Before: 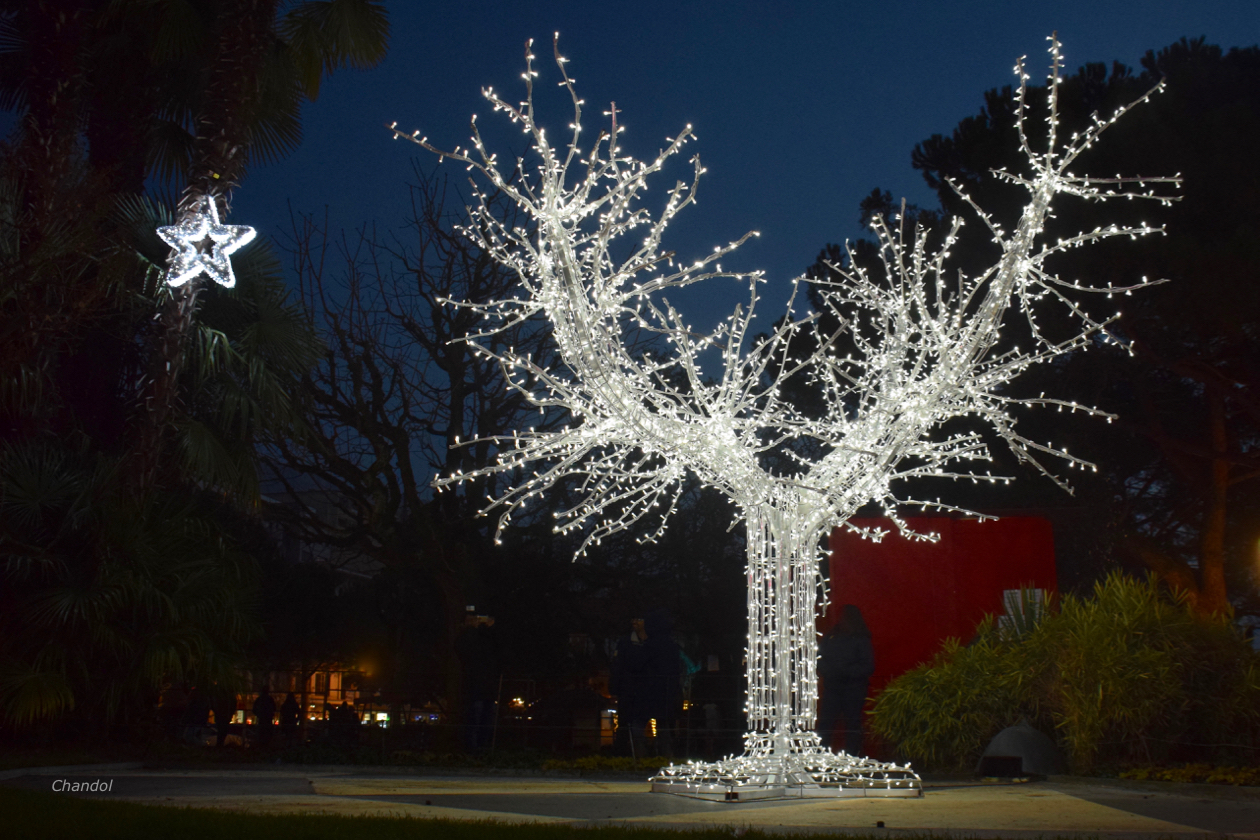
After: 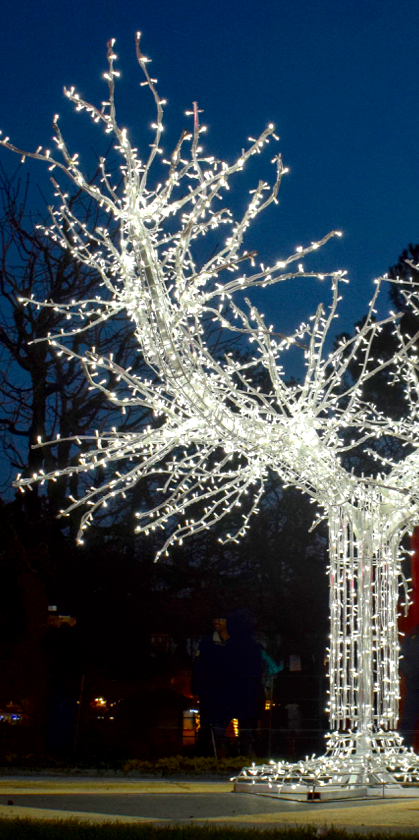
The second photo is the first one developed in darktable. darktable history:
local contrast: on, module defaults
crop: left 33.204%, right 33.538%
exposure: black level correction 0.005, exposure 0.416 EV, compensate highlight preservation false
contrast brightness saturation: brightness -0.015, saturation 0.343
